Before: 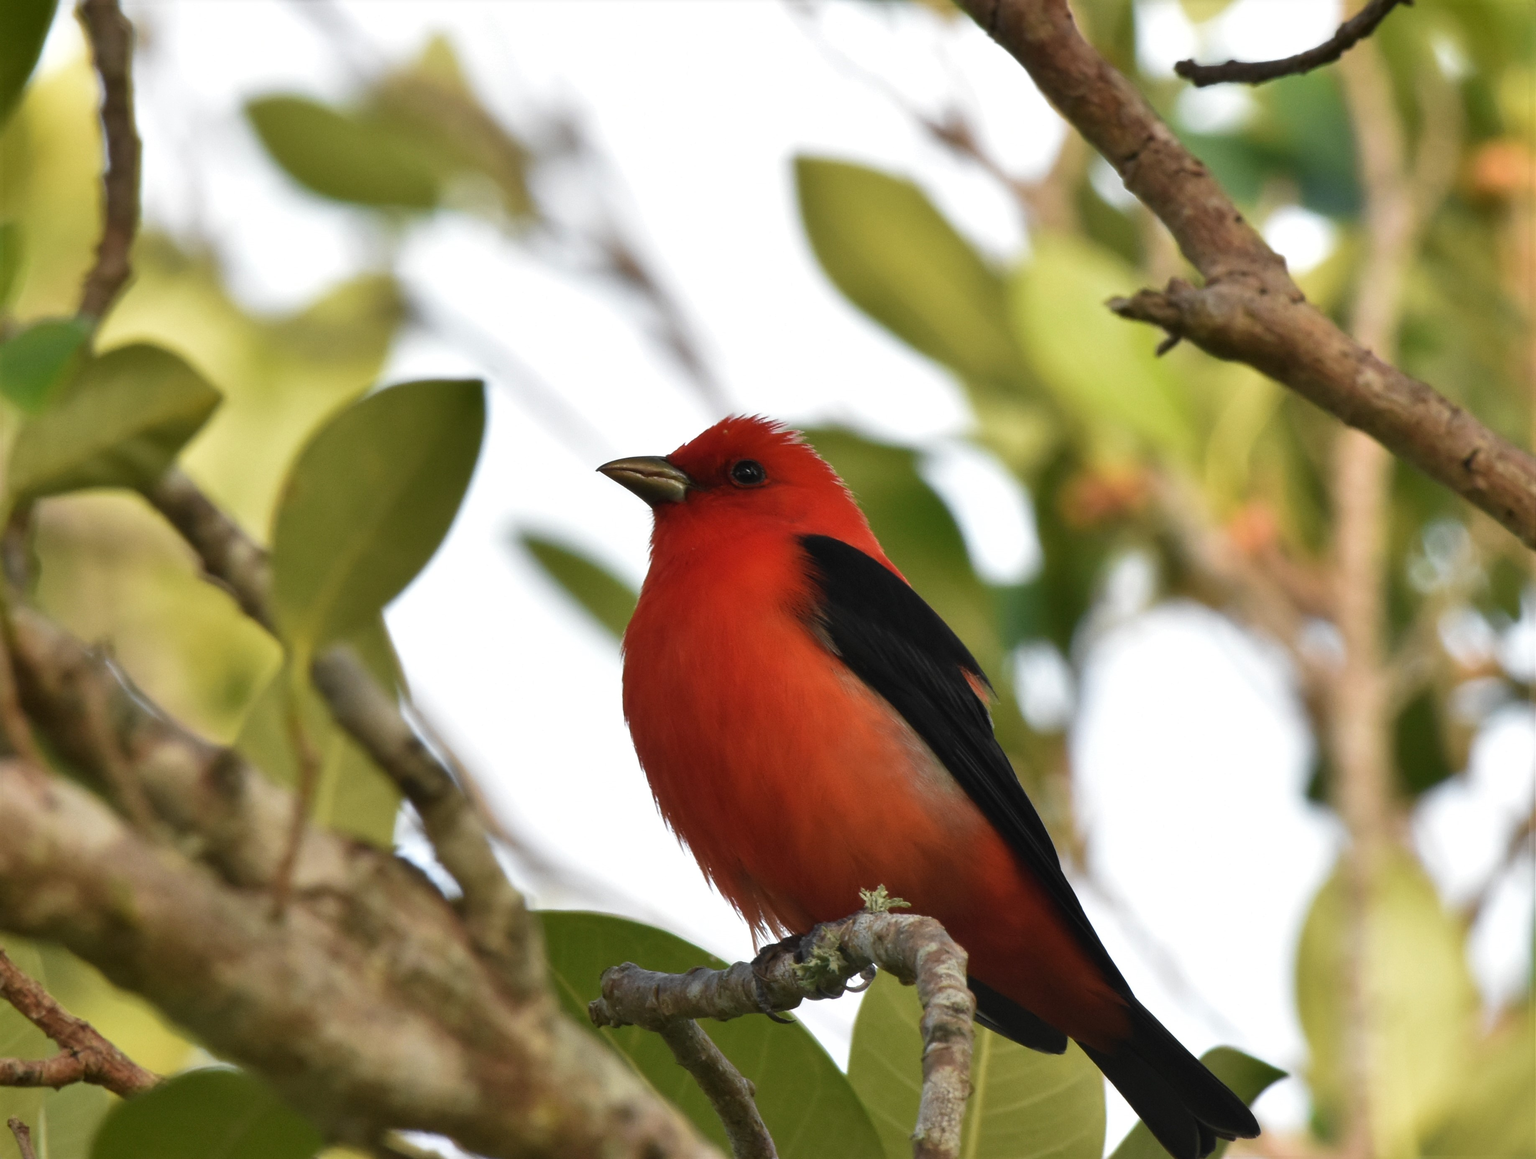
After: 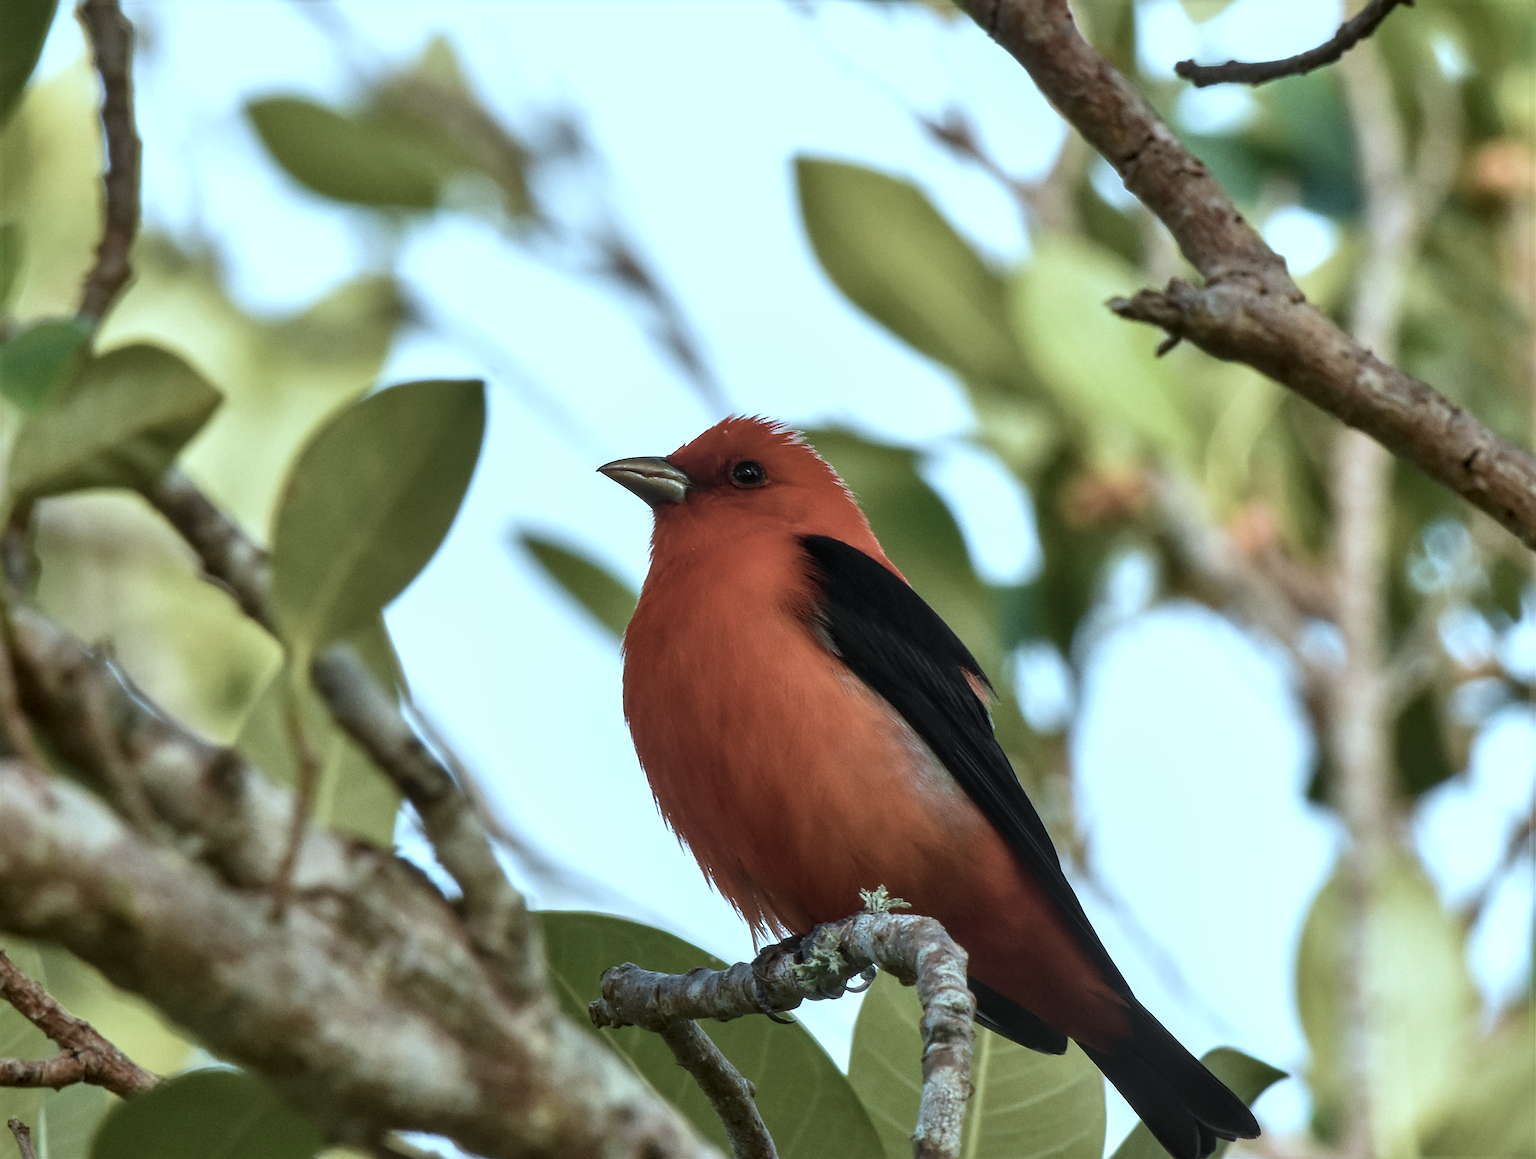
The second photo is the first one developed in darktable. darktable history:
sharpen: on, module defaults
color balance rgb: perceptual saturation grading › global saturation 20%, global vibrance 20%
local contrast: highlights 61%, detail 143%, midtone range 0.428
color correction: highlights a* -10.69, highlights b* -19.19
contrast brightness saturation: contrast 0.1, saturation -0.36
